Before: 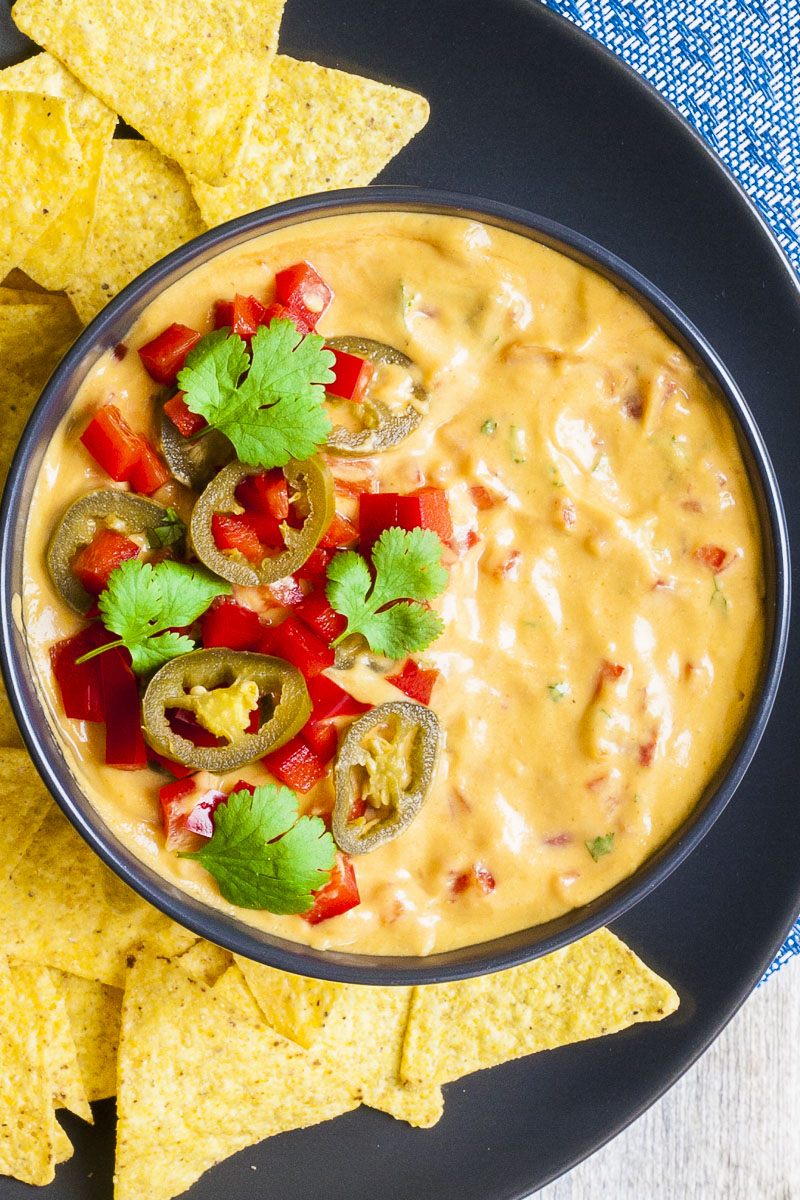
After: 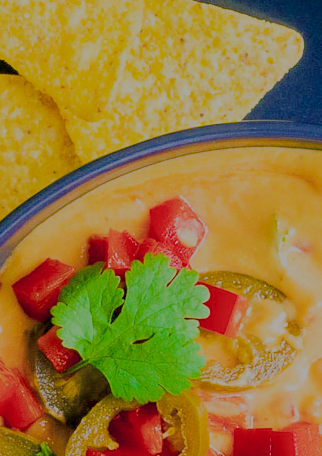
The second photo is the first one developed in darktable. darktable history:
crop: left 15.794%, top 5.443%, right 43.927%, bottom 56.554%
tone equalizer: on, module defaults
filmic rgb: black relative exposure -8.02 EV, white relative exposure 8.06 EV, target black luminance 0%, hardness 2.52, latitude 76.23%, contrast 0.571, shadows ↔ highlights balance 0.015%
color balance rgb: shadows lift › luminance -40.849%, shadows lift › chroma 13.888%, shadows lift › hue 258.05°, perceptual saturation grading › global saturation 40.401%, perceptual saturation grading › highlights -25.722%, perceptual saturation grading › mid-tones 35.03%, perceptual saturation grading › shadows 35.06%, global vibrance 14.595%
